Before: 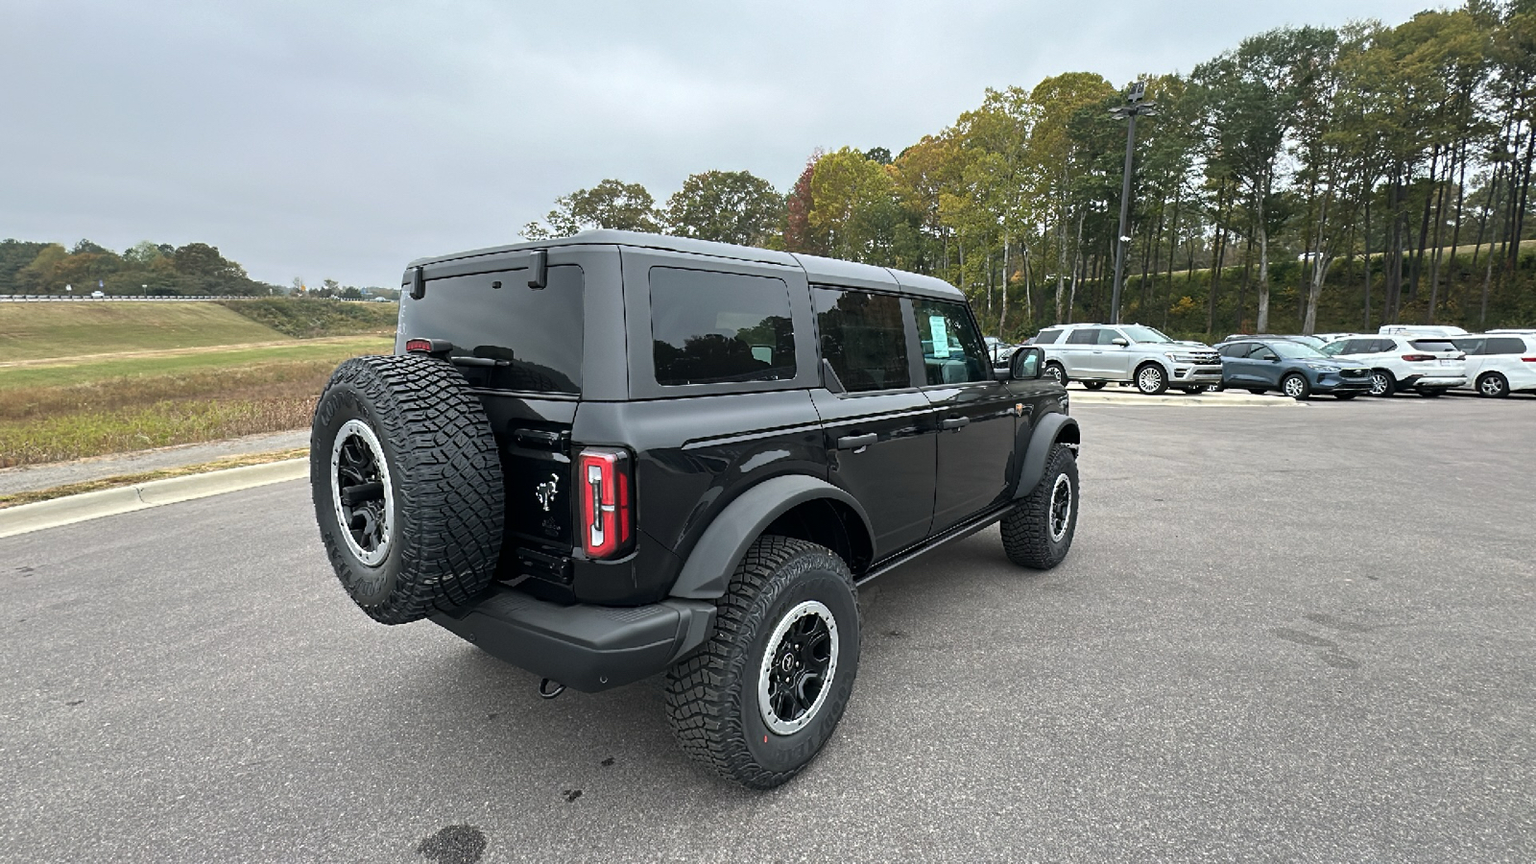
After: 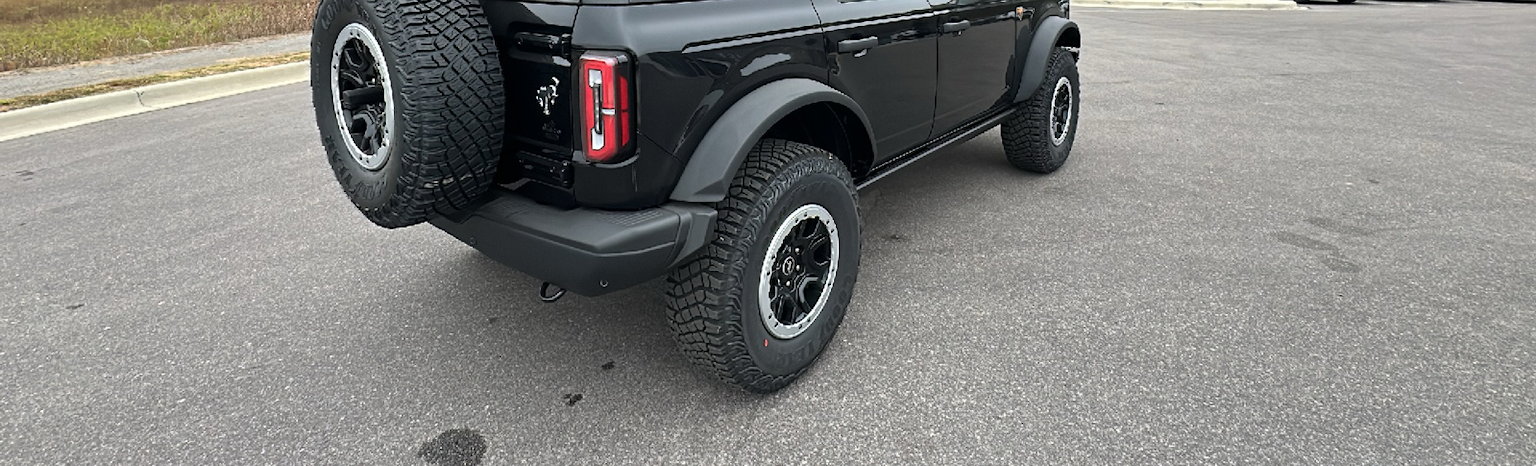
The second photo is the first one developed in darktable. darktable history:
crop and rotate: top 45.927%, right 0.059%
